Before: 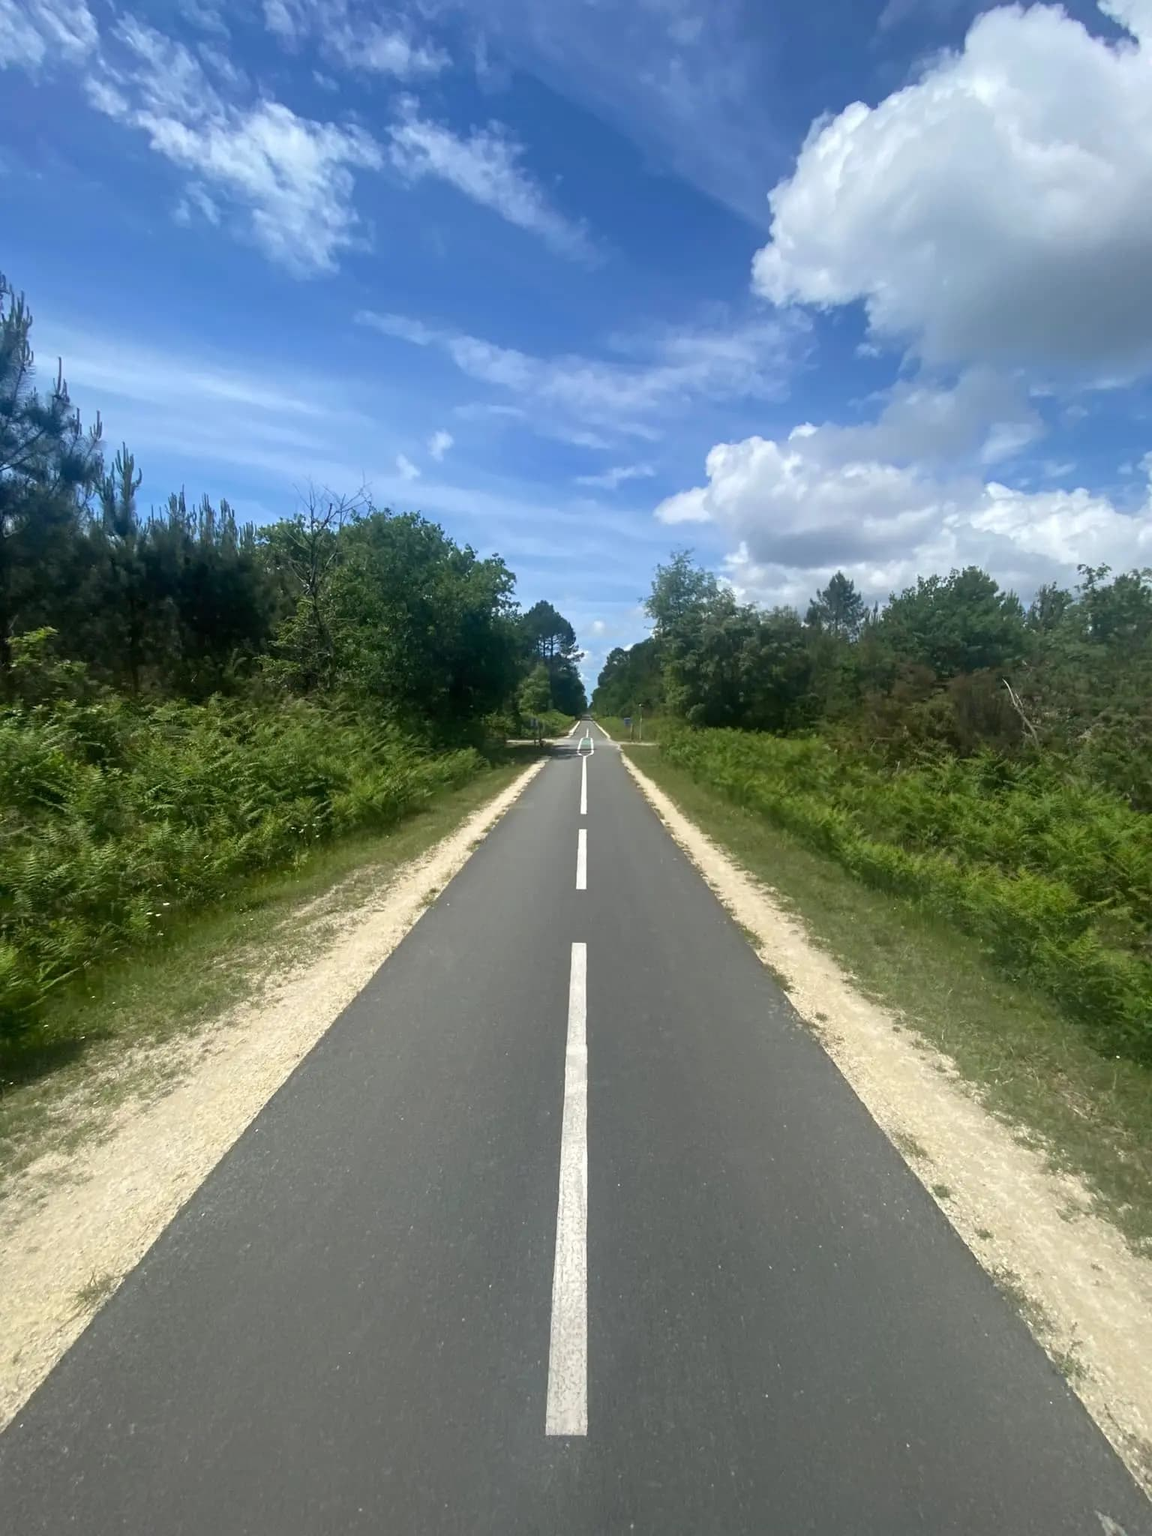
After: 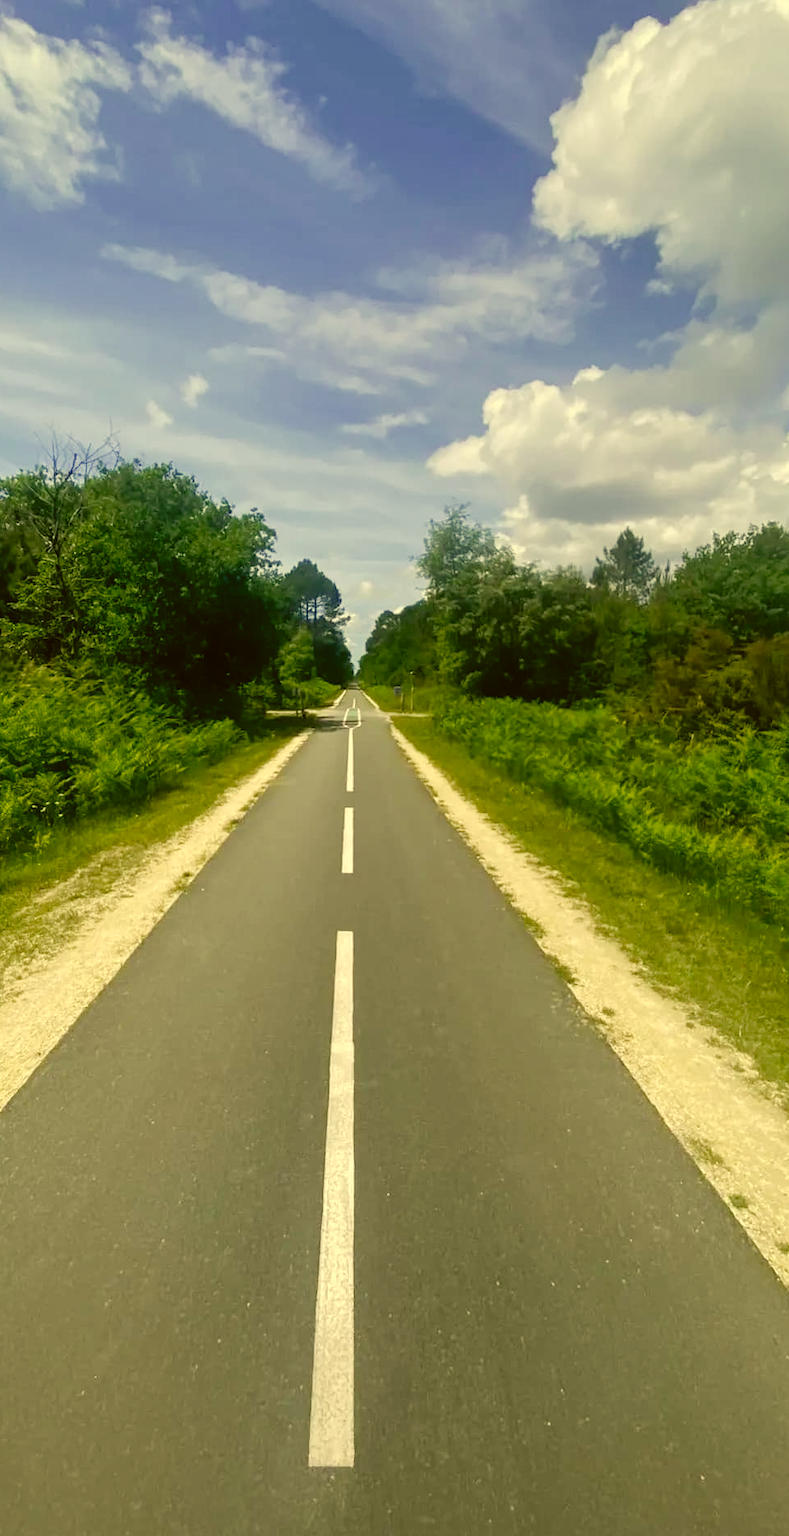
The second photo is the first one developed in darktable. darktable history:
shadows and highlights: on, module defaults
color correction: highlights a* 0.154, highlights b* 29.76, shadows a* -0.295, shadows b* 21.76
tone equalizer: edges refinement/feathering 500, mask exposure compensation -1.57 EV, preserve details no
crop and rotate: left 22.764%, top 5.632%, right 14.166%, bottom 2.359%
tone curve: curves: ch0 [(0, 0.01) (0.133, 0.057) (0.338, 0.327) (0.494, 0.55) (0.726, 0.807) (1, 1)]; ch1 [(0, 0) (0.346, 0.324) (0.45, 0.431) (0.5, 0.5) (0.522, 0.517) (0.543, 0.578) (1, 1)]; ch2 [(0, 0) (0.44, 0.424) (0.501, 0.499) (0.564, 0.611) (0.622, 0.667) (0.707, 0.746) (1, 1)], preserve colors none
